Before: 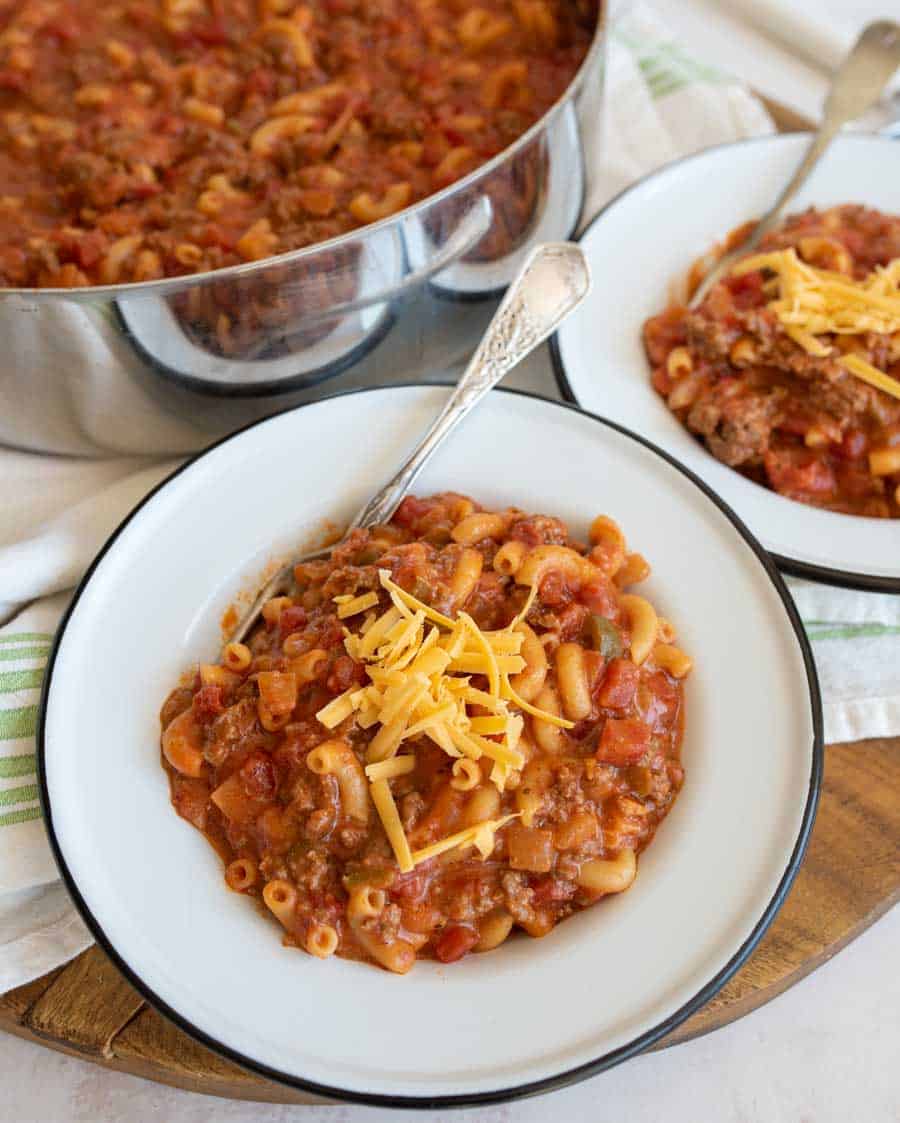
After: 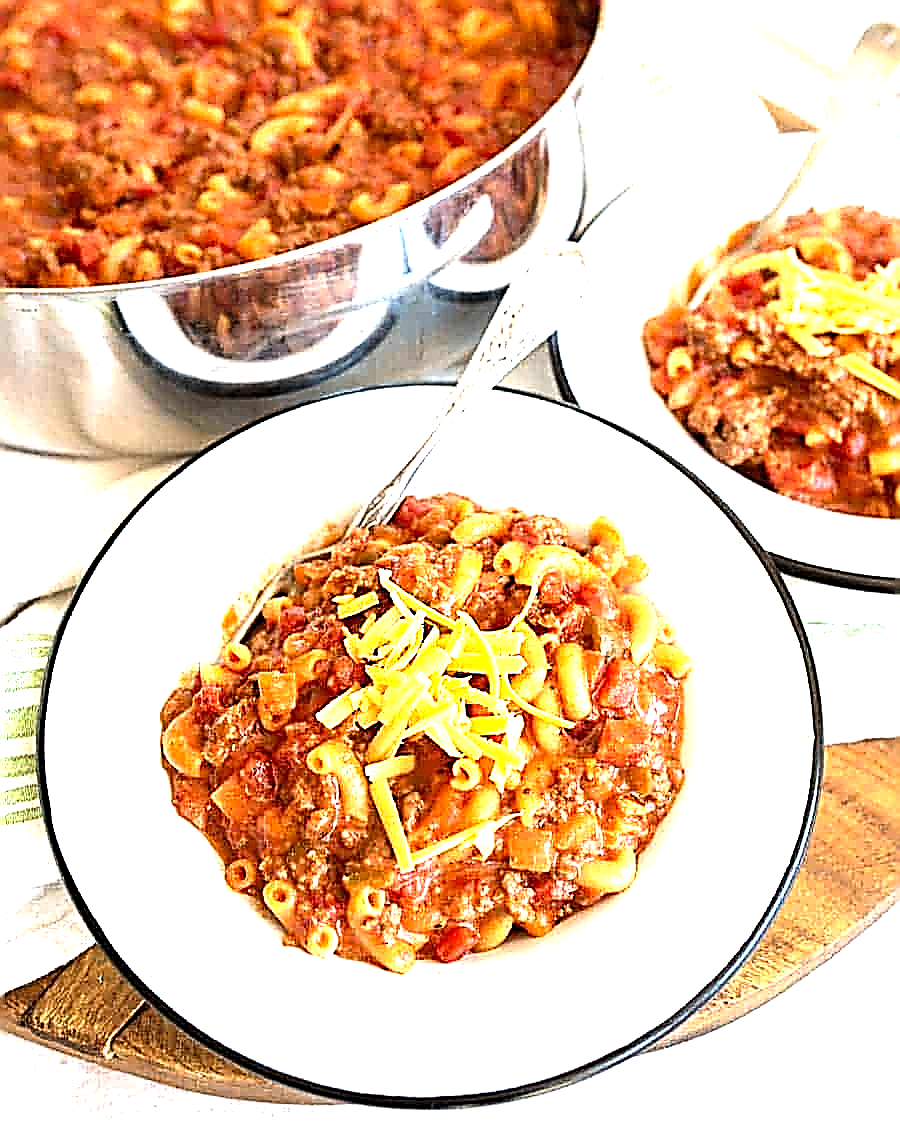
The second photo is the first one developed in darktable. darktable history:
exposure: exposure 0.356 EV, compensate highlight preservation false
sharpen: amount 1.995
levels: levels [0, 0.374, 0.749]
tone equalizer: -8 EV -0.4 EV, -7 EV -0.371 EV, -6 EV -0.373 EV, -5 EV -0.2 EV, -3 EV 0.246 EV, -2 EV 0.315 EV, -1 EV 0.405 EV, +0 EV 0.394 EV, edges refinement/feathering 500, mask exposure compensation -1.57 EV, preserve details no
